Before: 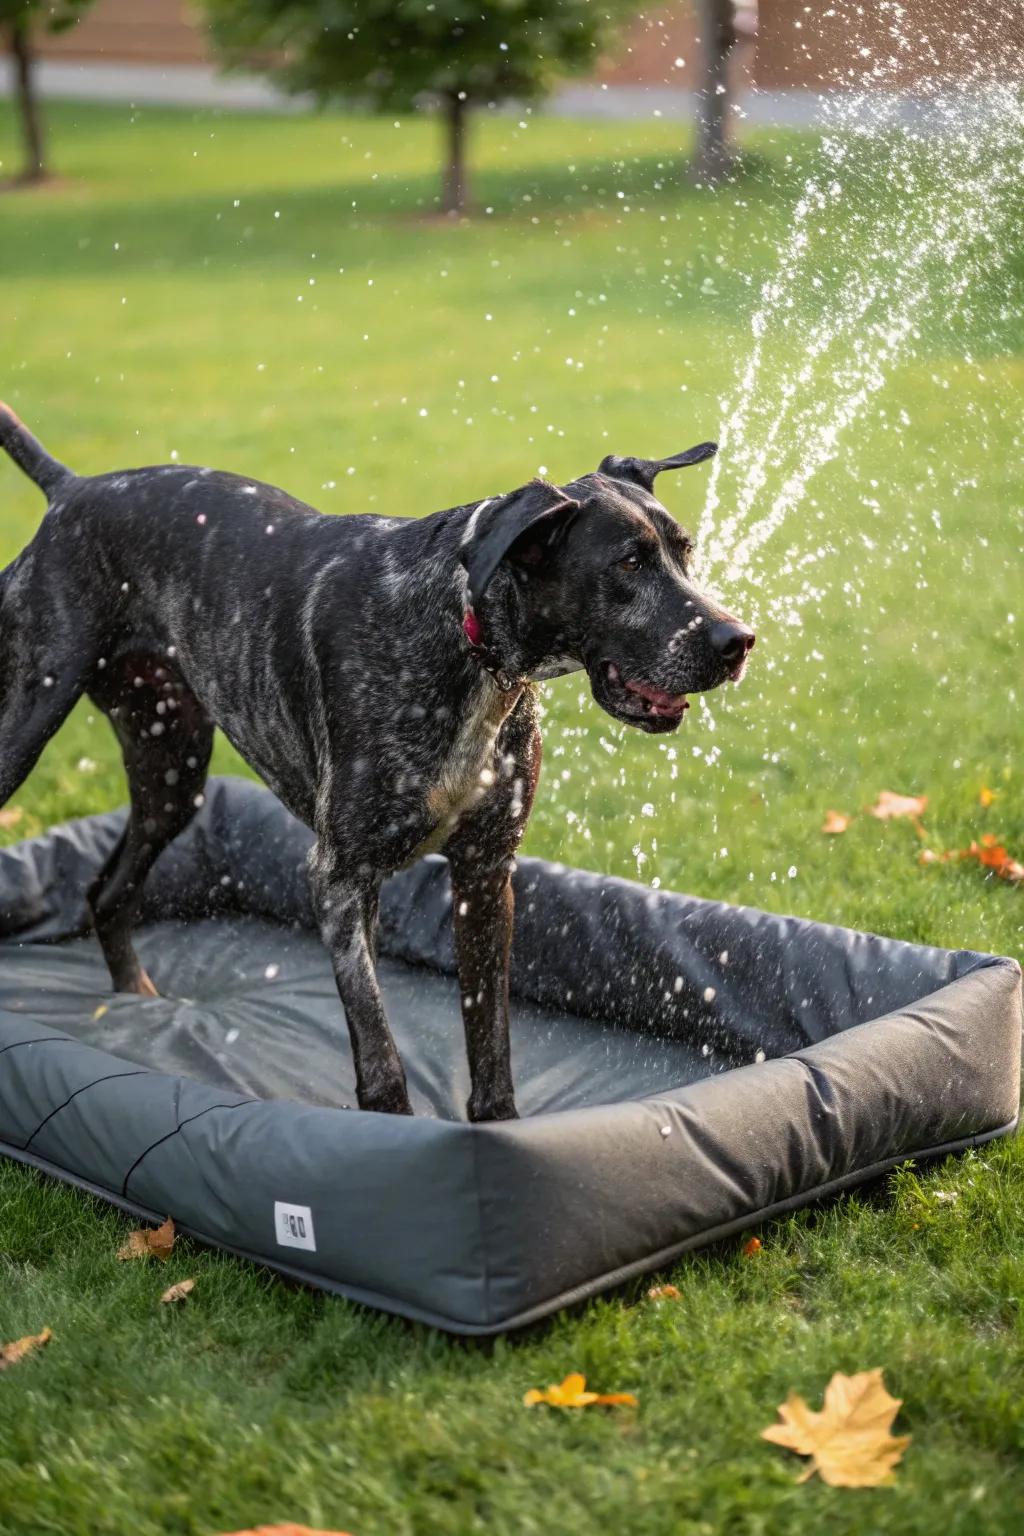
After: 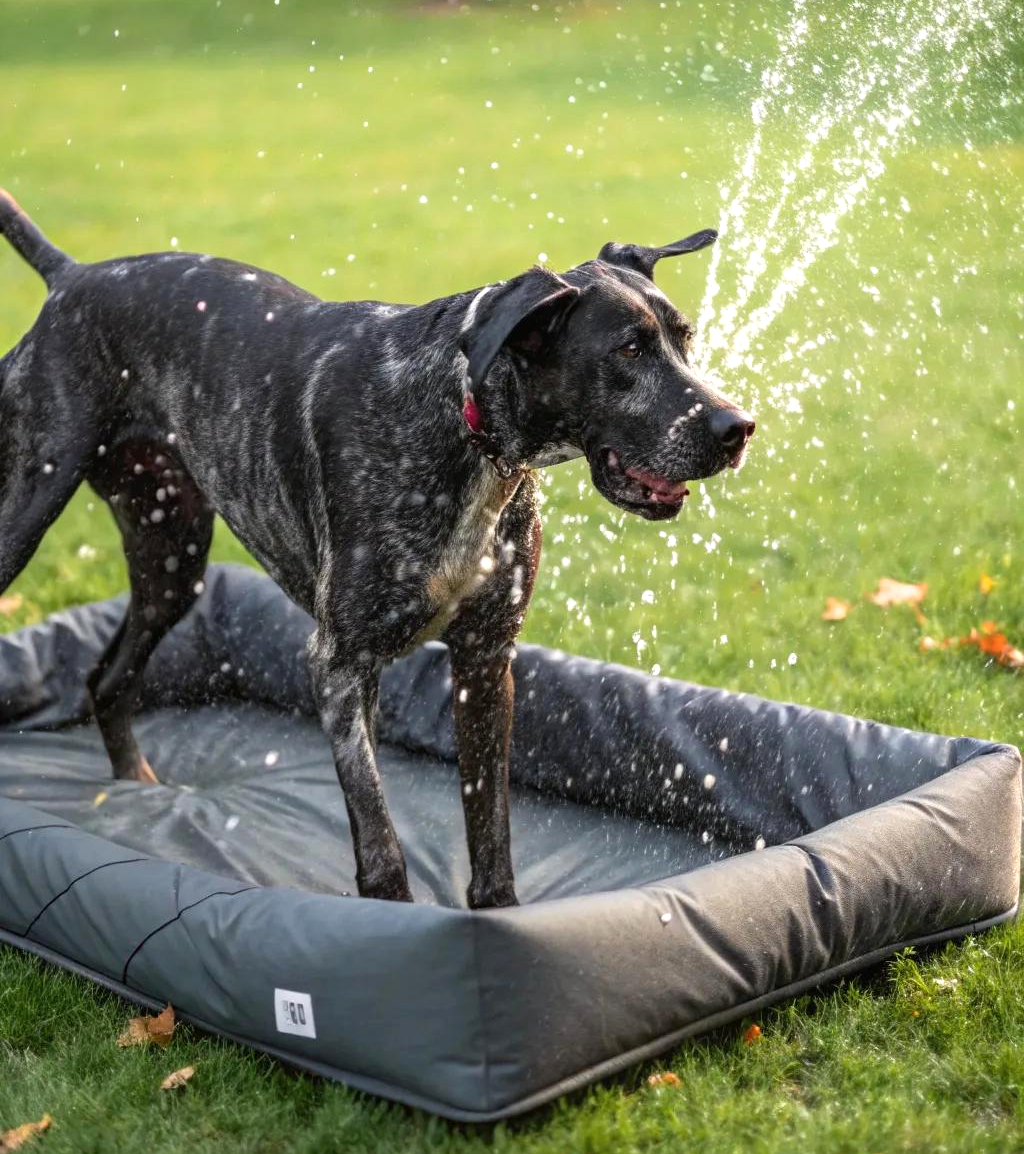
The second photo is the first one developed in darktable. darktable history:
crop: top 13.907%, bottom 10.899%
exposure: exposure 0.299 EV, compensate exposure bias true, compensate highlight preservation false
